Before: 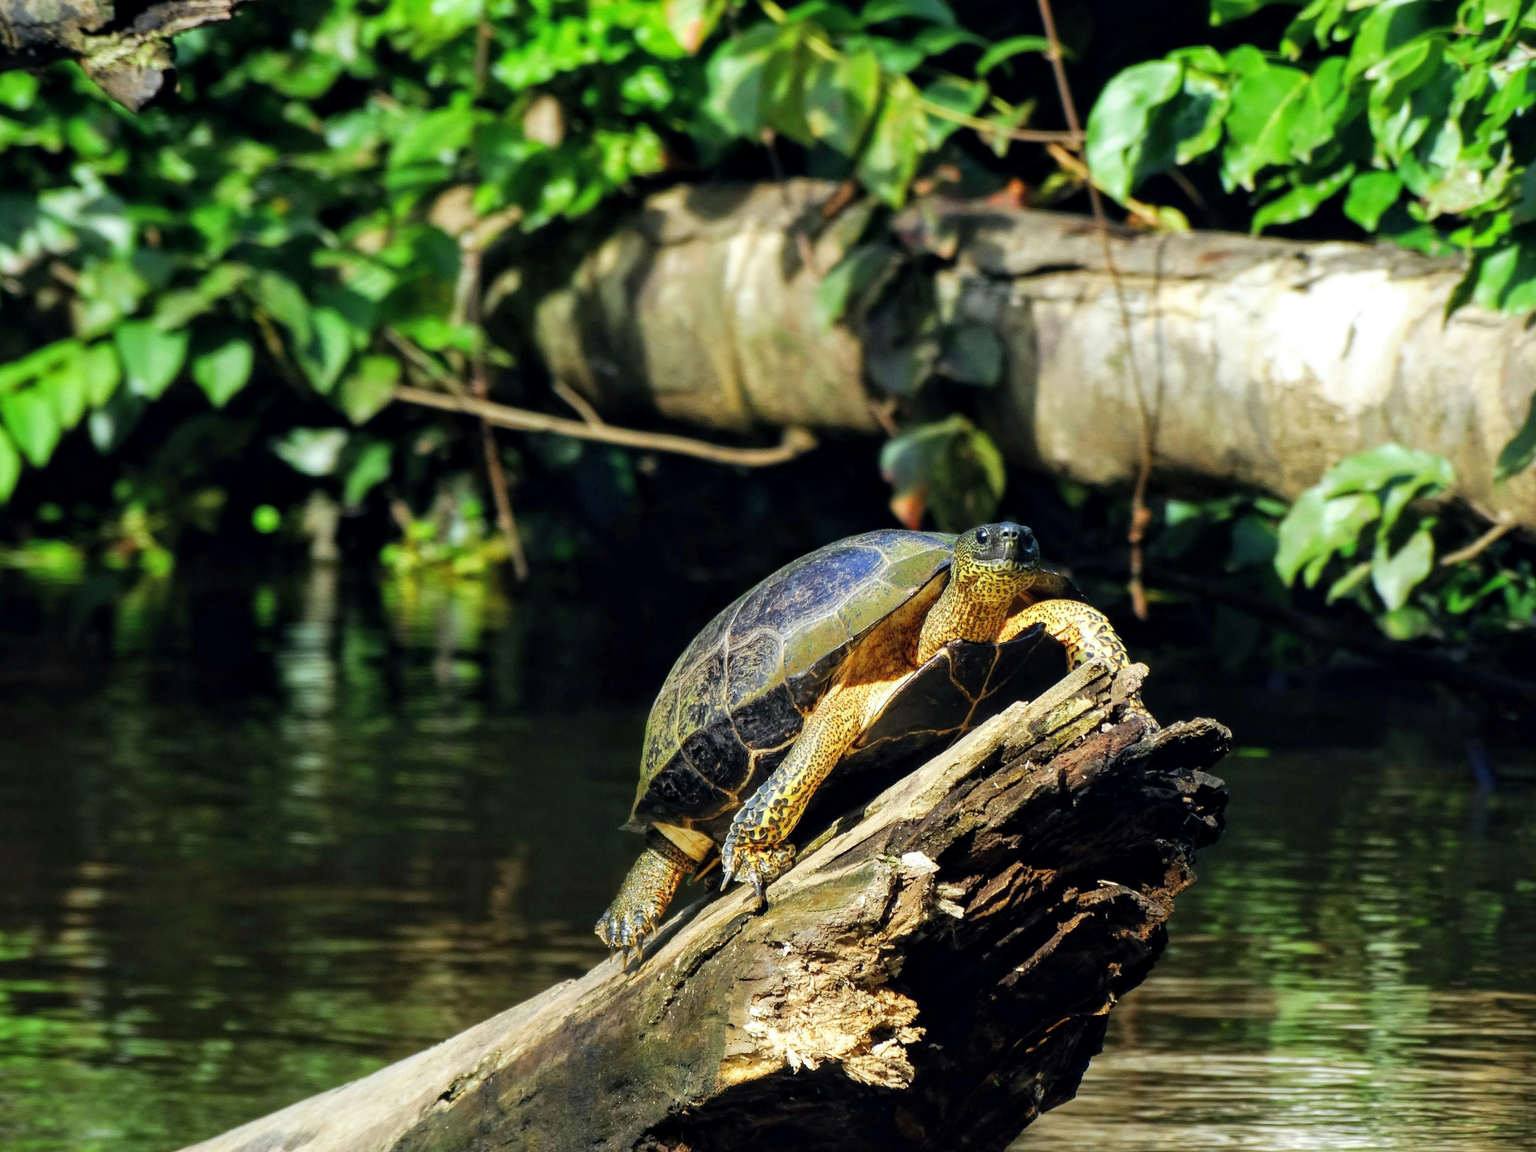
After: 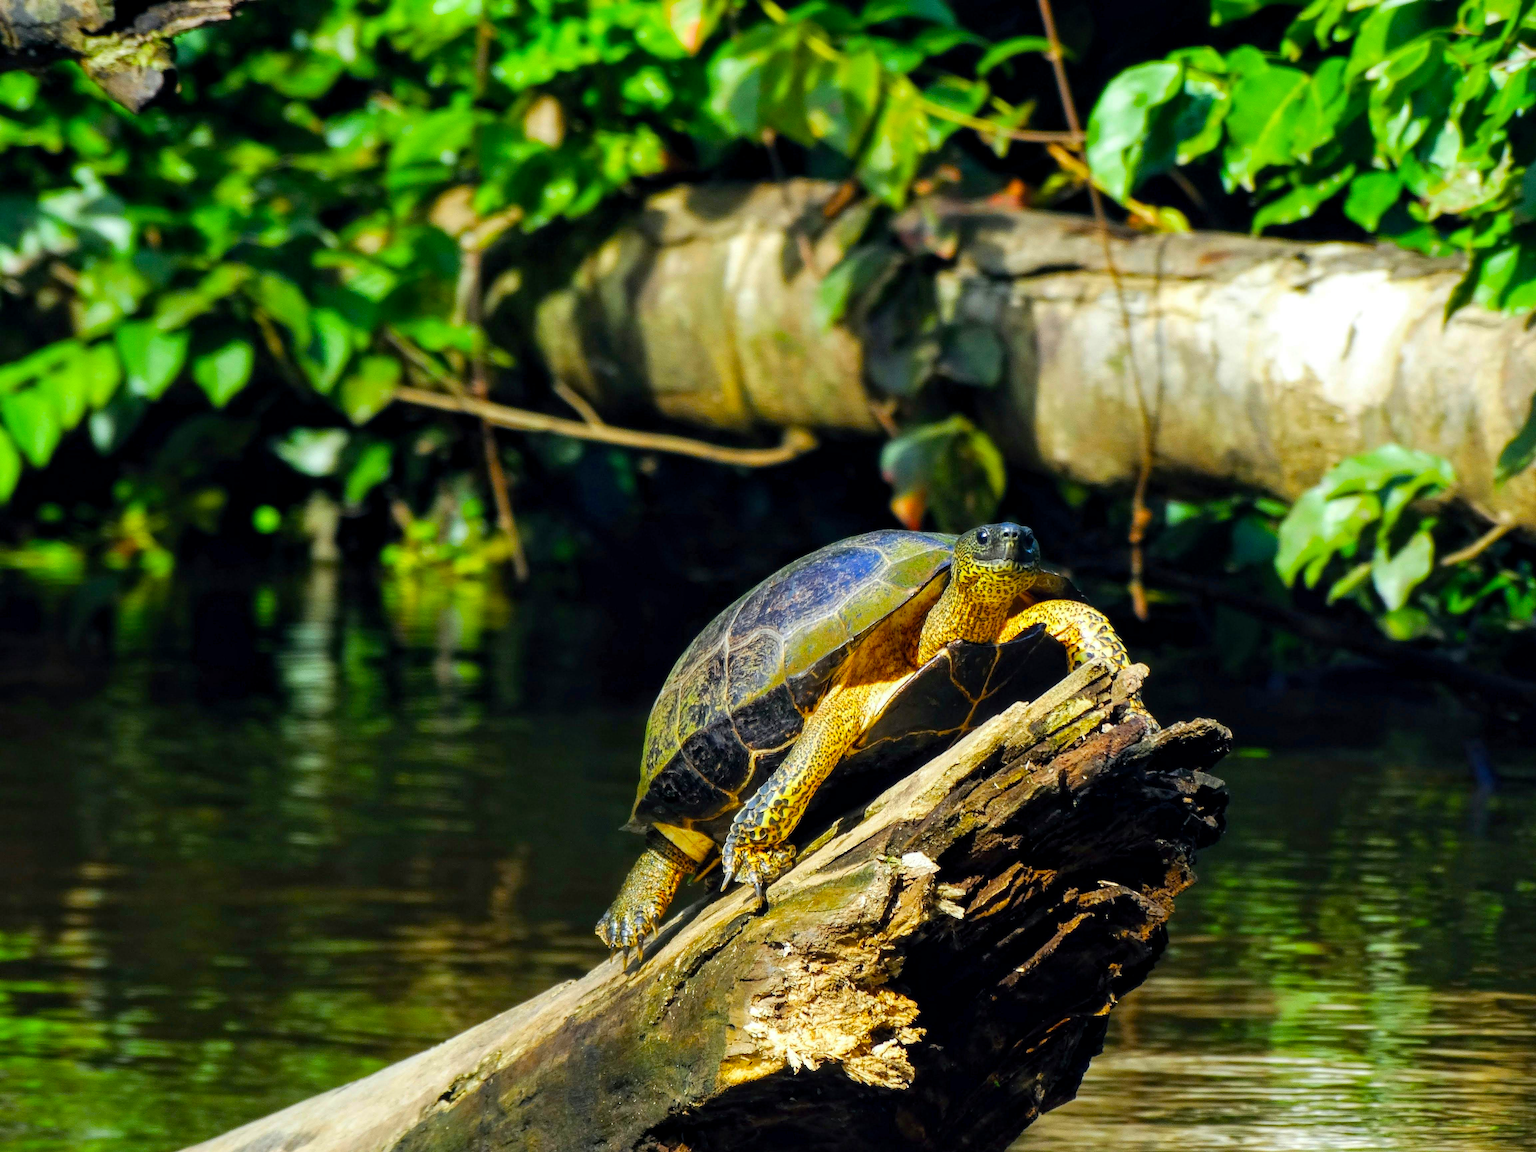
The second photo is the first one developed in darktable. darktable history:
color balance rgb: linear chroma grading › global chroma 9.03%, perceptual saturation grading › global saturation 29.91%, global vibrance 9.242%
